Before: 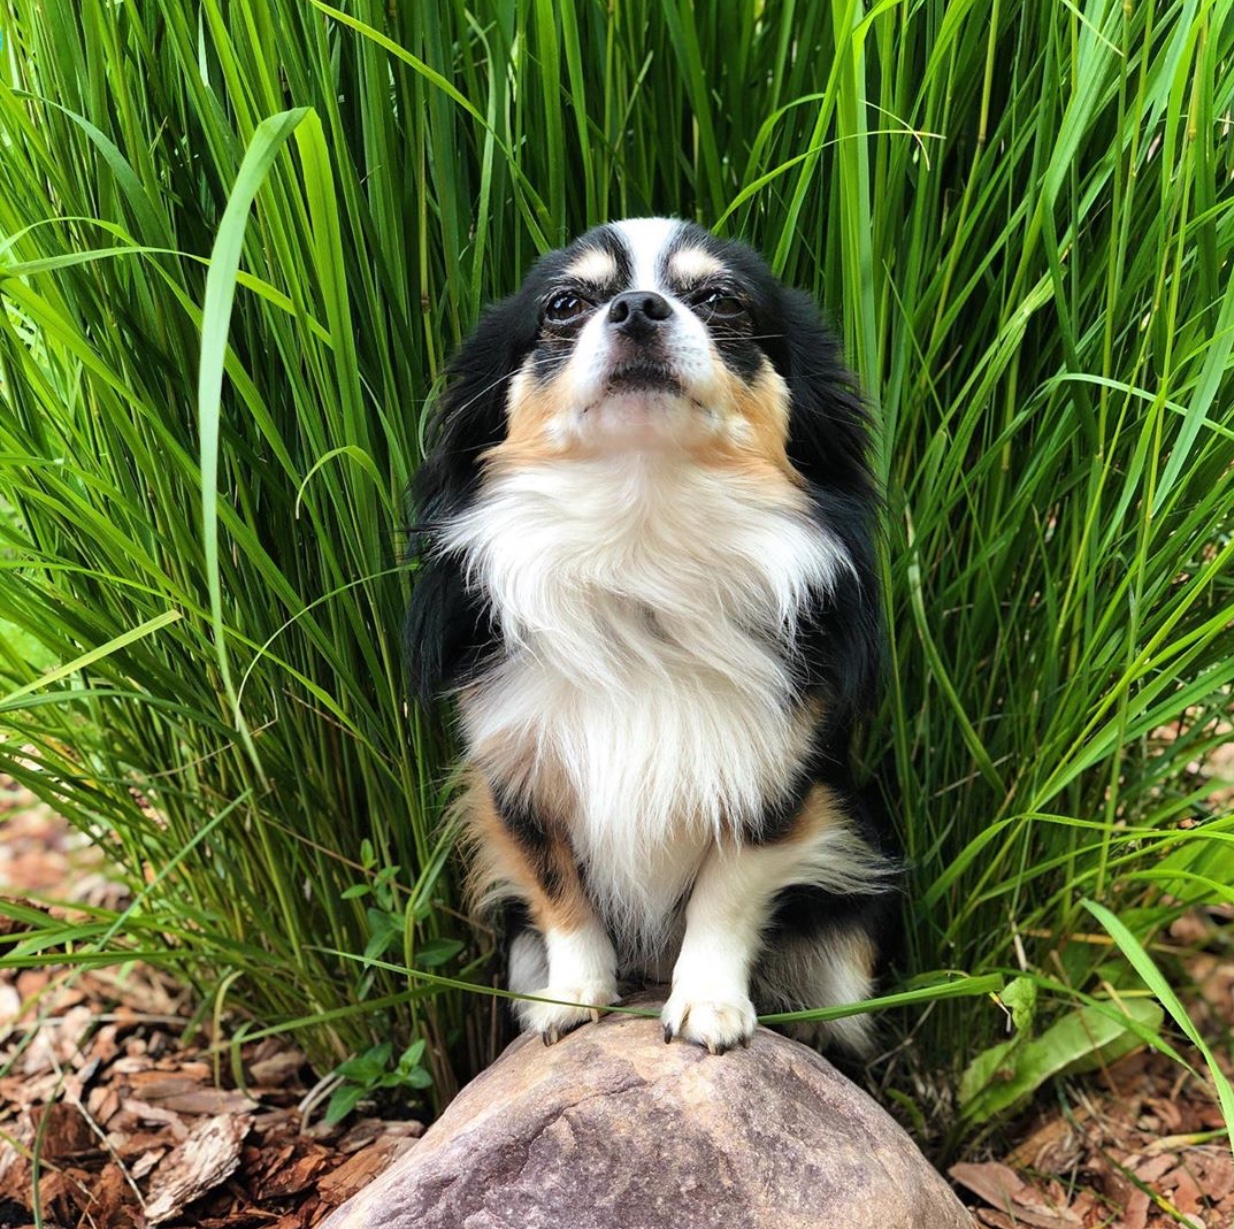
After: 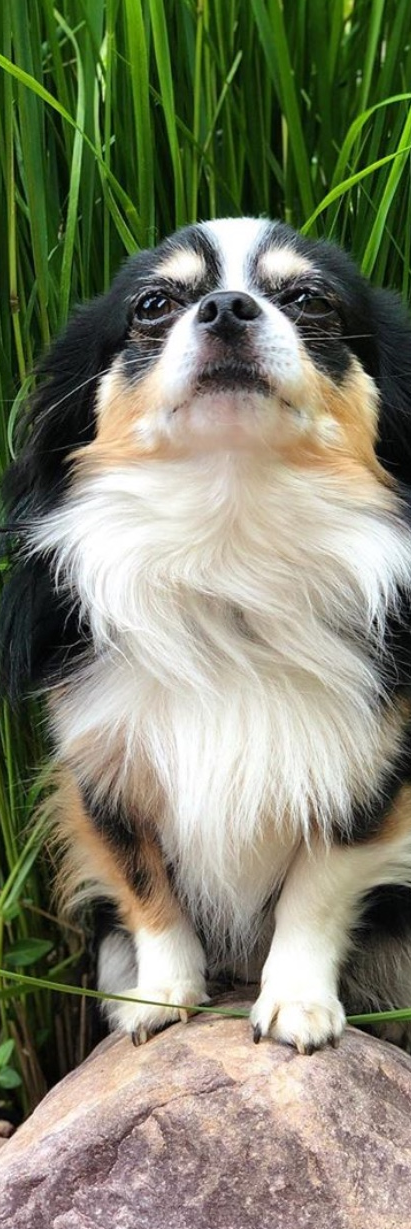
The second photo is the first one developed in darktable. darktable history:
crop: left 33.308%, right 33.311%
